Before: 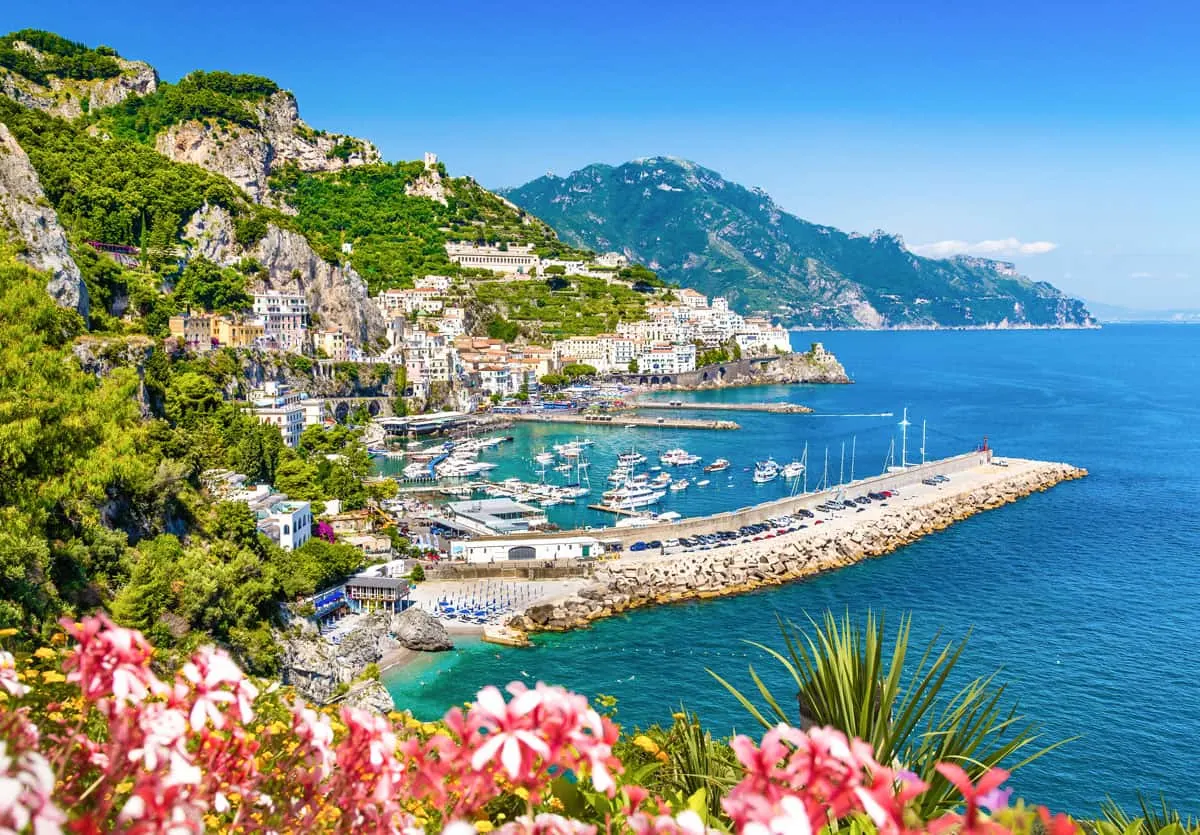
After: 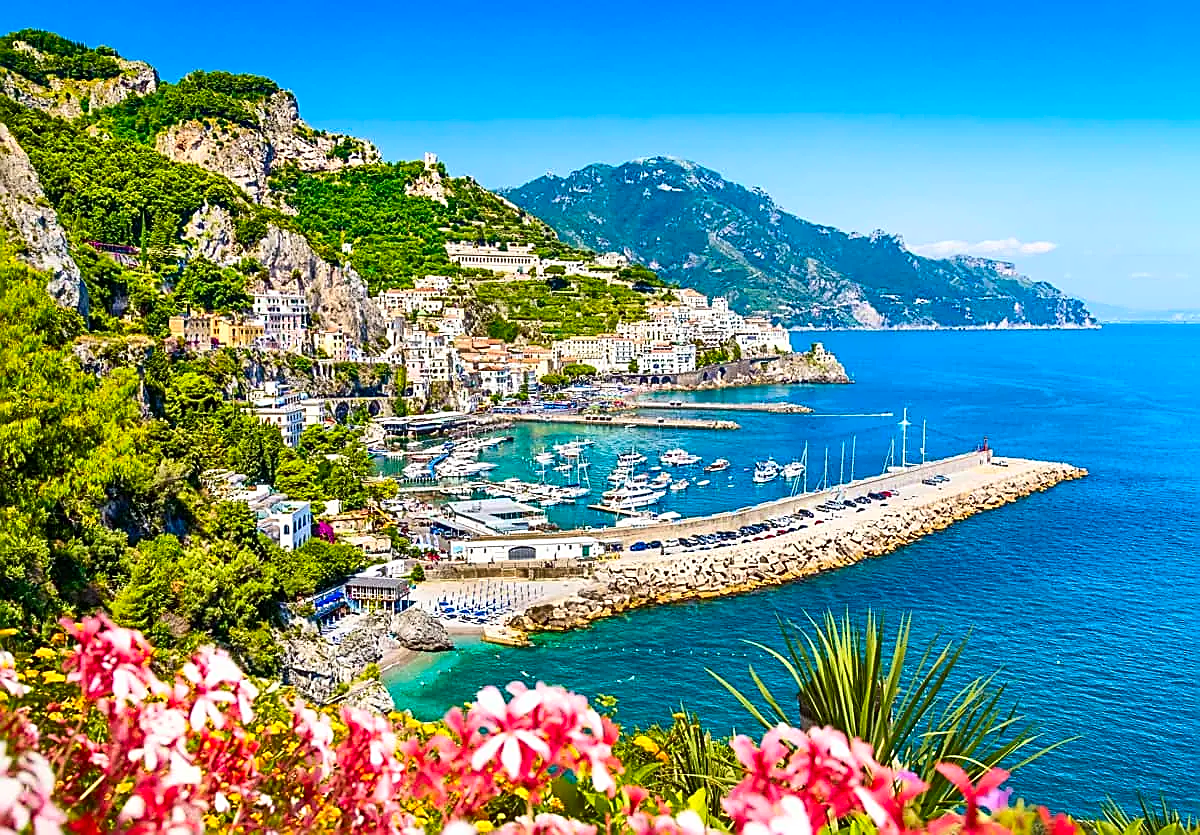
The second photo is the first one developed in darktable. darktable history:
sharpen: amount 0.911
contrast brightness saturation: contrast 0.155, saturation 0.334
